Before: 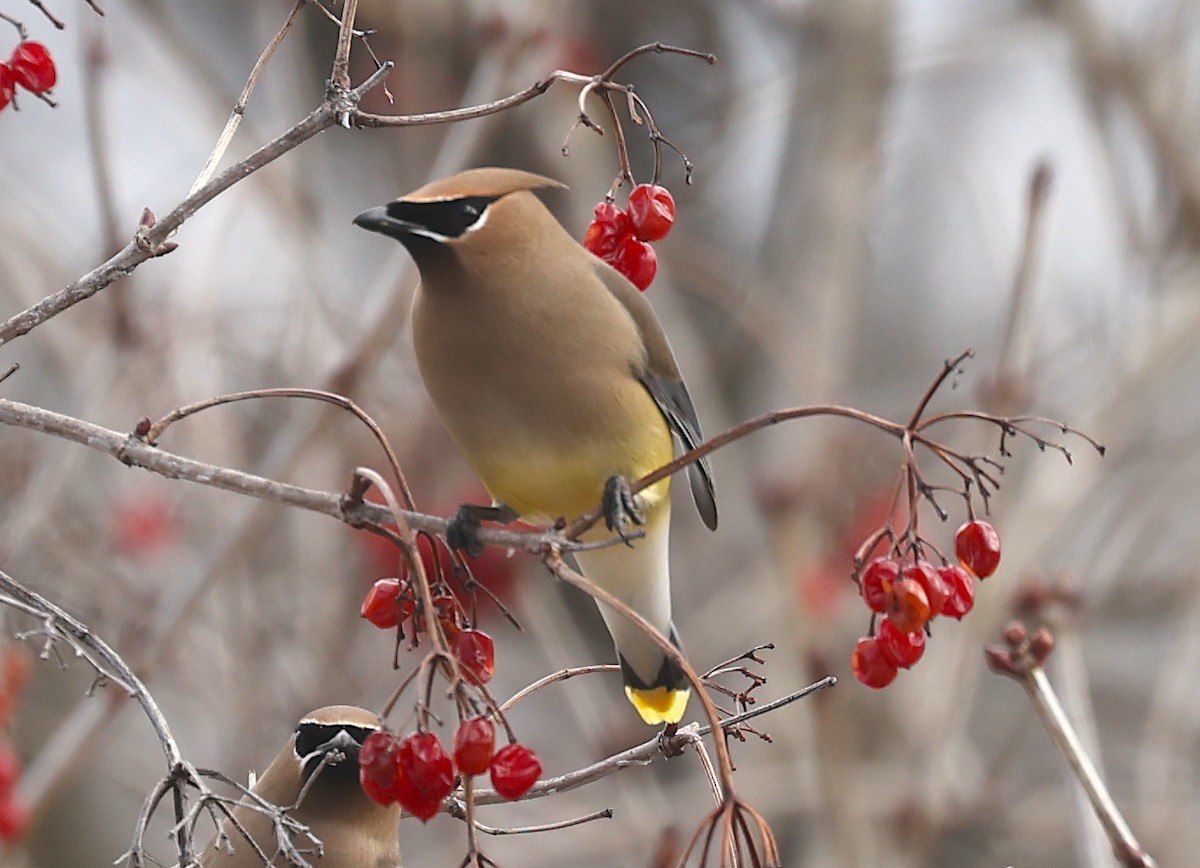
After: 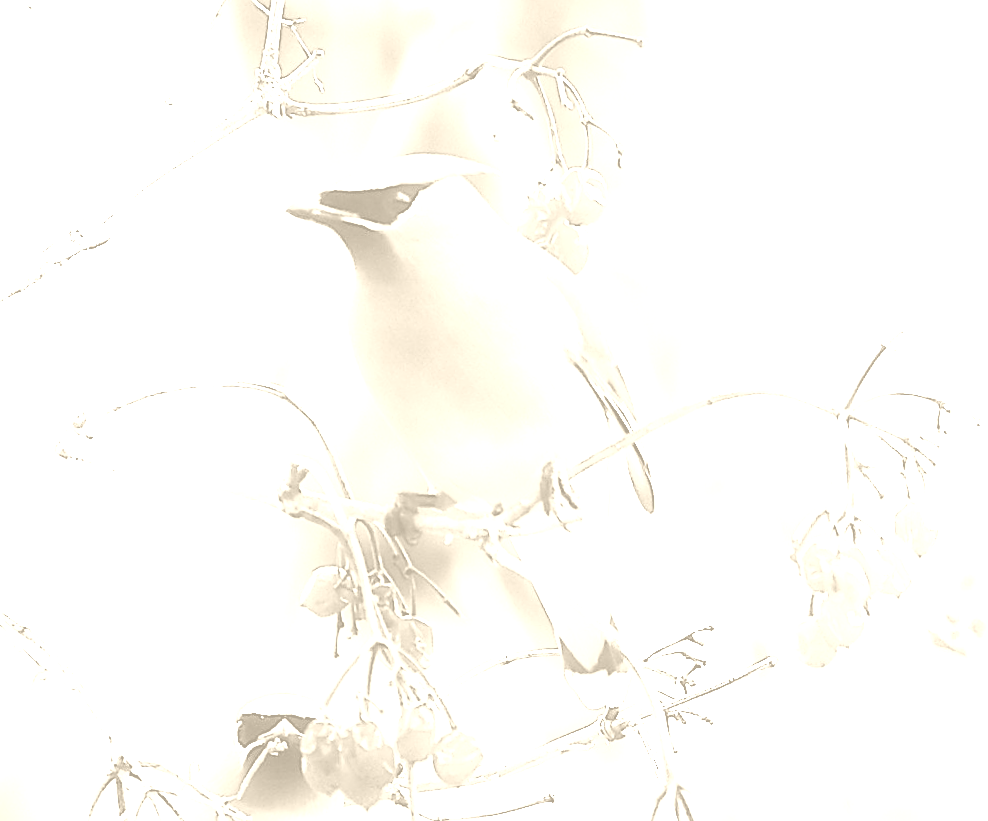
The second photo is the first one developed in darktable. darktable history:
colorize: hue 36°, saturation 71%, lightness 80.79%
tone equalizer: on, module defaults
exposure: black level correction 0, exposure 1.1 EV, compensate highlight preservation false
shadows and highlights: shadows -54.3, highlights 86.09, soften with gaussian
sharpen: on, module defaults
sigmoid: contrast 1.54, target black 0
crop and rotate: angle 1°, left 4.281%, top 0.642%, right 11.383%, bottom 2.486%
